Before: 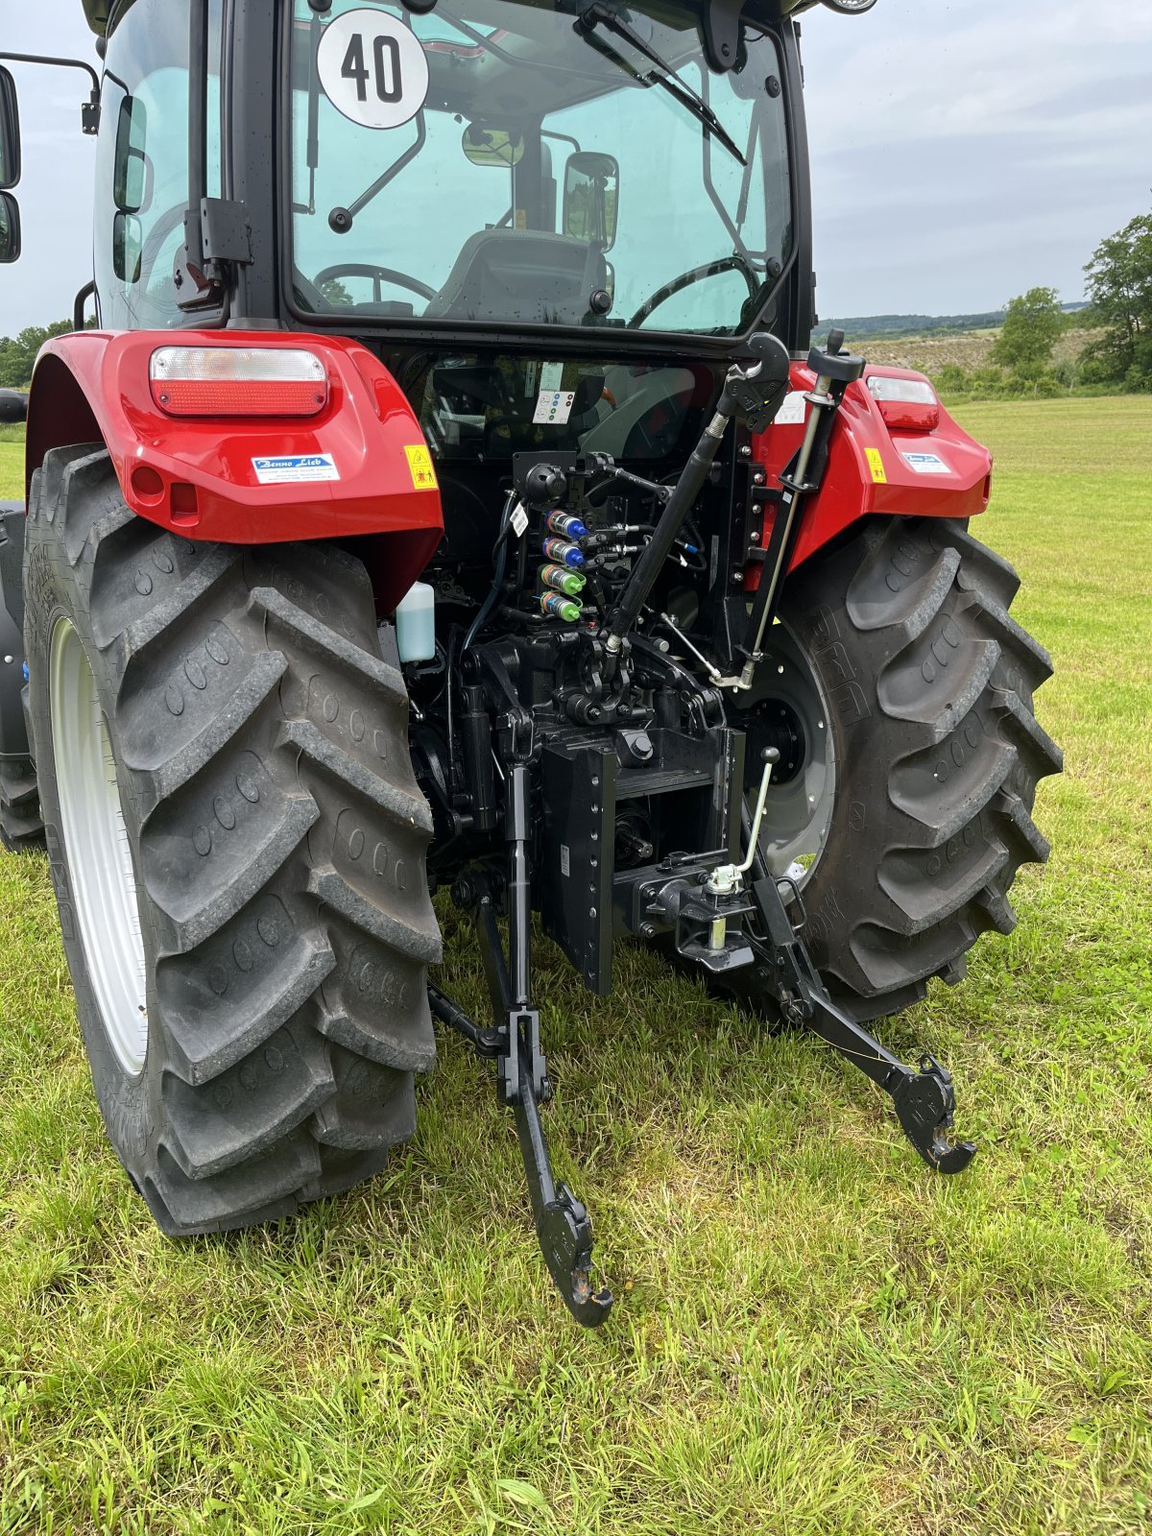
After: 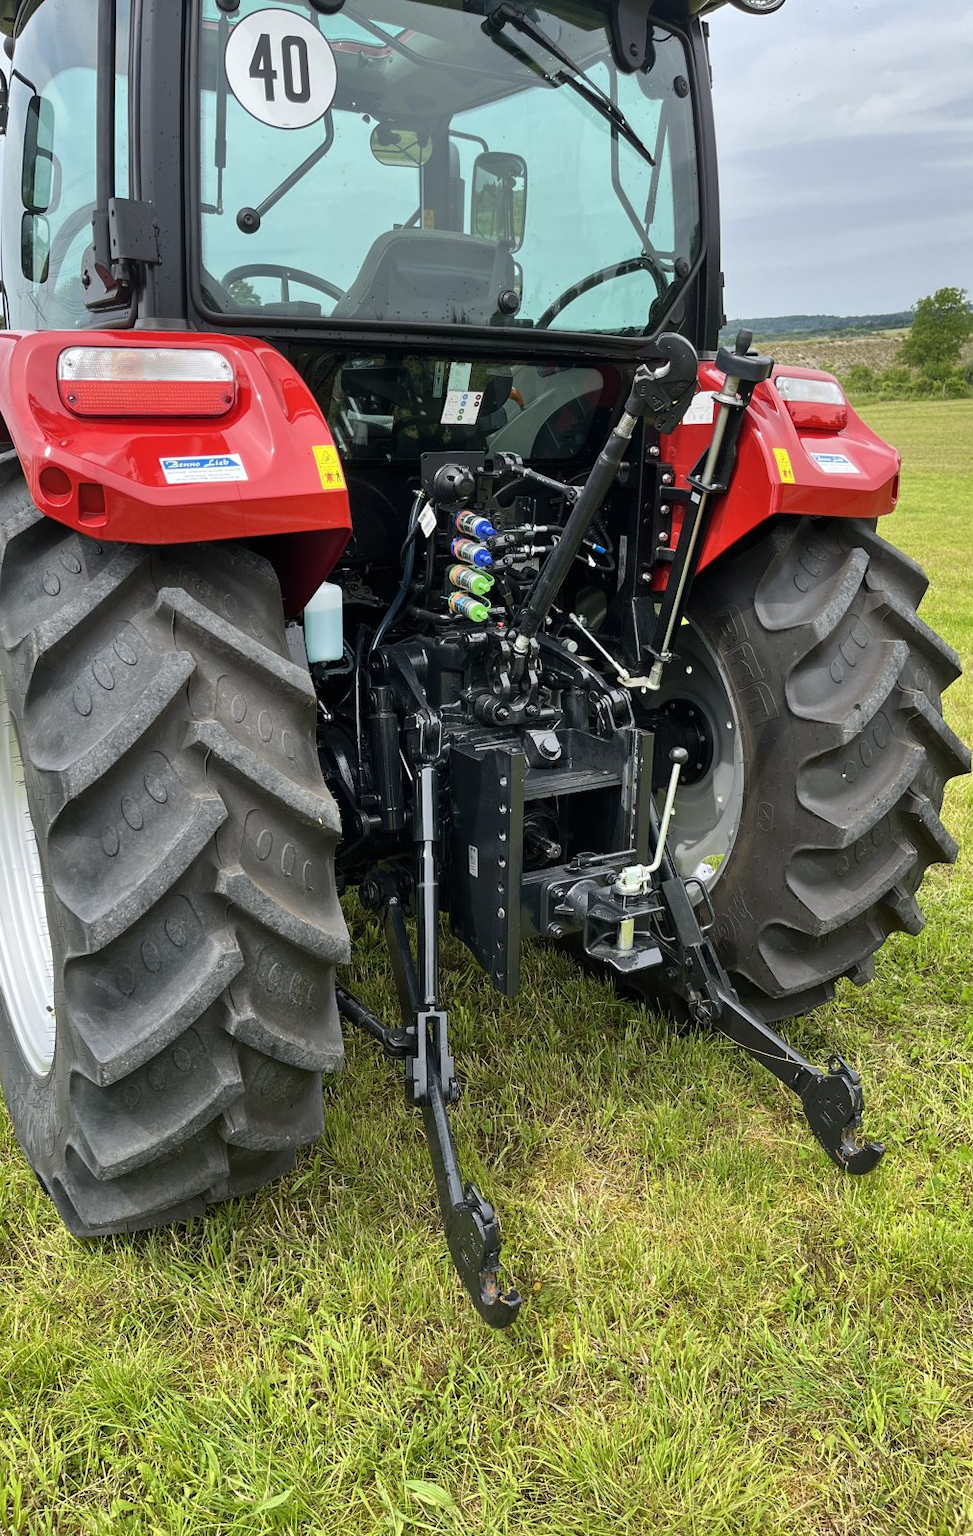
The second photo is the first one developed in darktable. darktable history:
crop: left 8.032%, right 7.486%
shadows and highlights: low approximation 0.01, soften with gaussian
